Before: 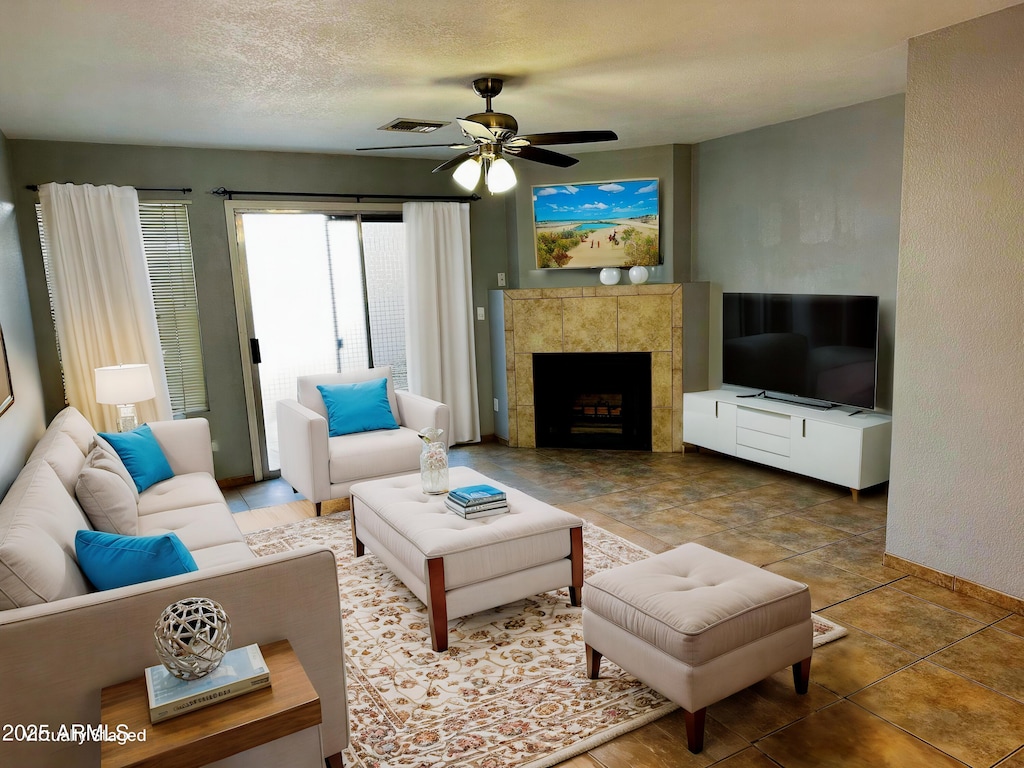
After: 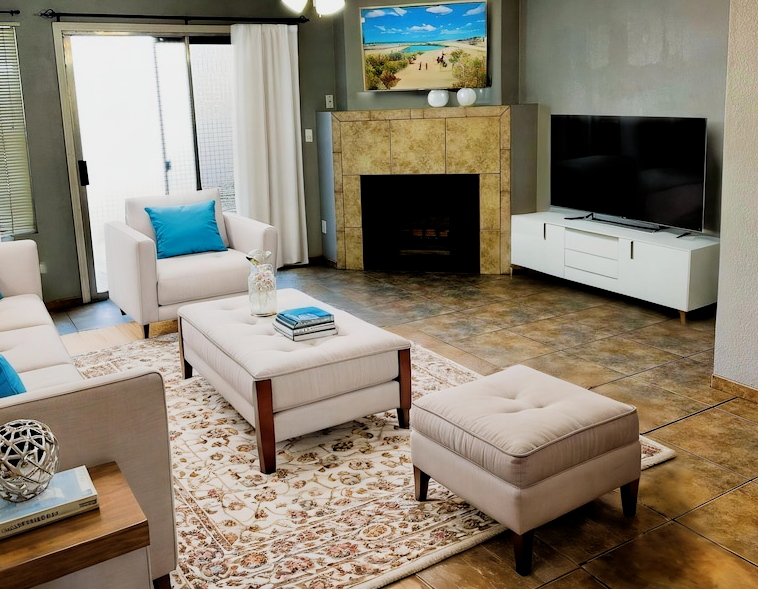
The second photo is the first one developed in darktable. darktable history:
filmic rgb: middle gray luminance 12.83%, black relative exposure -10.19 EV, white relative exposure 3.46 EV, threshold 3.01 EV, structure ↔ texture 99.03%, target black luminance 0%, hardness 5.8, latitude 44.72%, contrast 1.235, highlights saturation mix 5.39%, shadows ↔ highlights balance 27.19%, enable highlight reconstruction true
crop: left 16.871%, top 23.259%, right 9.013%
shadows and highlights: shadows 5.47, highlights color adjustment 31.96%, soften with gaussian
exposure: exposure 0.13 EV, compensate highlight preservation false
